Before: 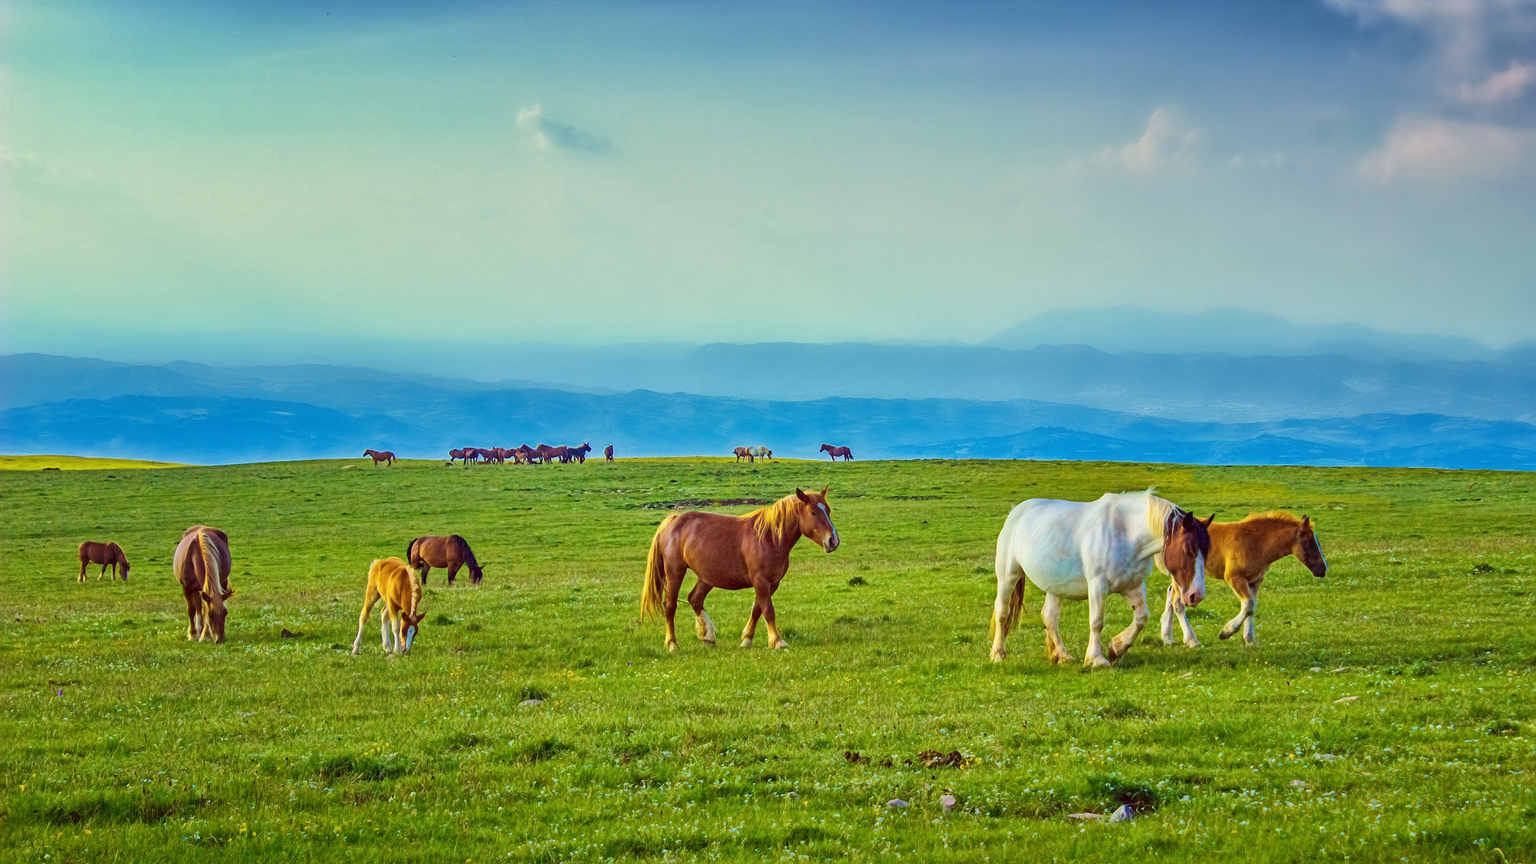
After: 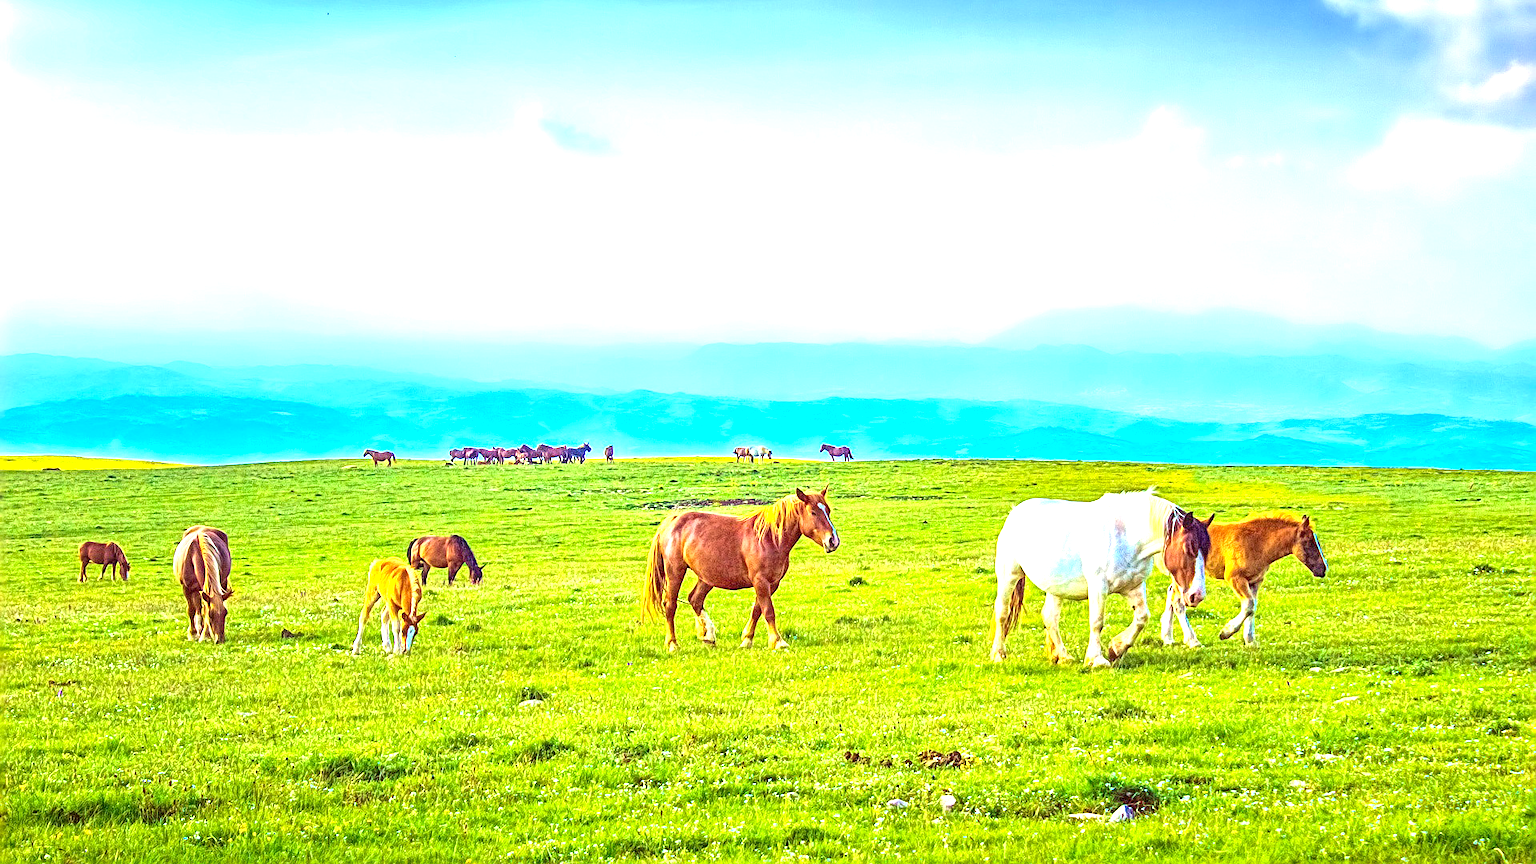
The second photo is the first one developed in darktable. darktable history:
contrast brightness saturation: contrast 0.101, brightness 0.037, saturation 0.093
local contrast: on, module defaults
exposure: black level correction 0, exposure 1.667 EV, compensate highlight preservation false
sharpen: on, module defaults
